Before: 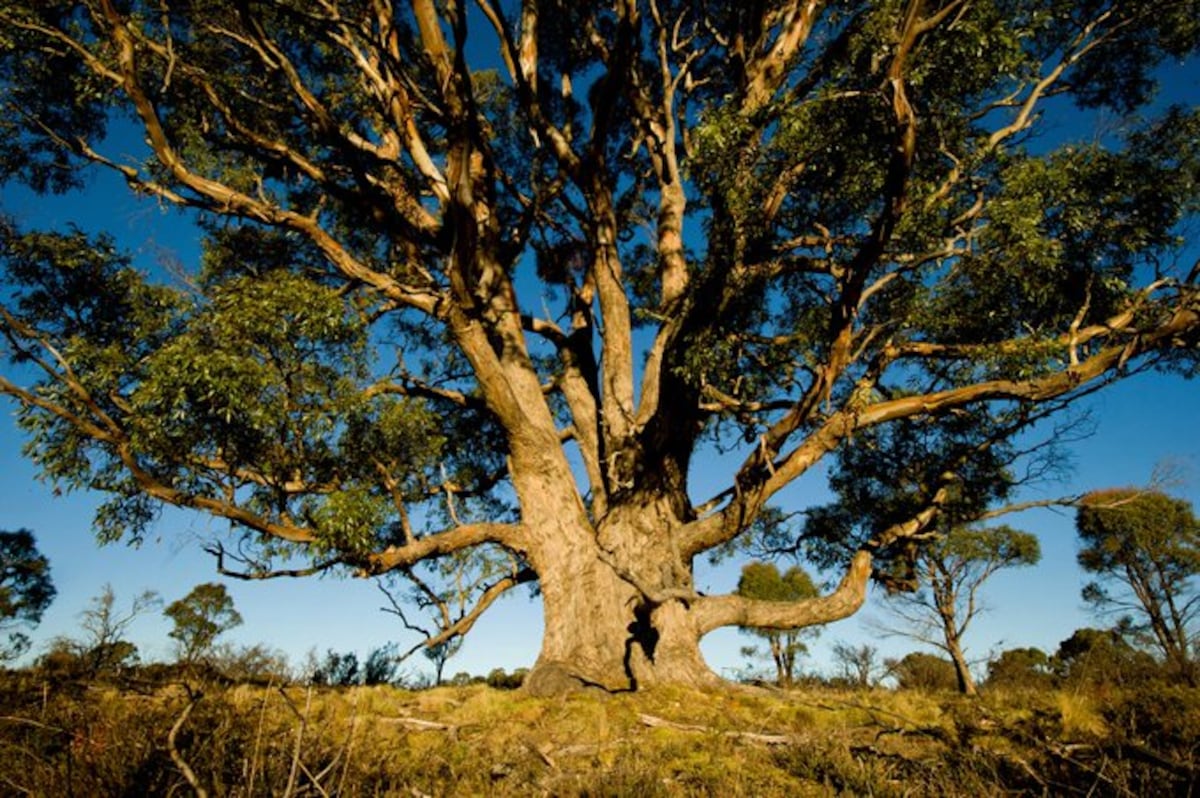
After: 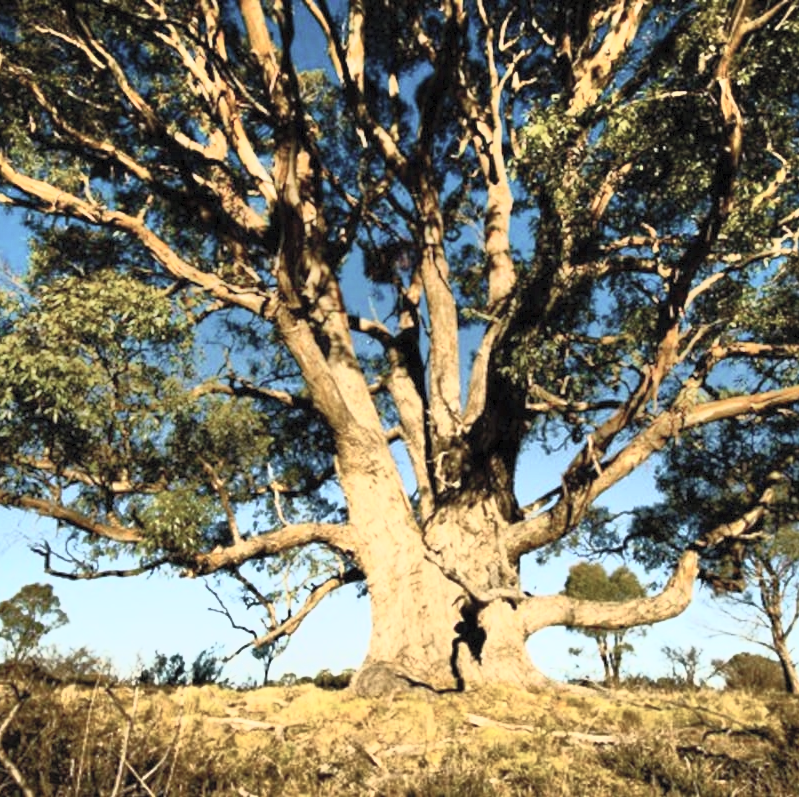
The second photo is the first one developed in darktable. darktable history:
tone equalizer: -7 EV -0.63 EV, -6 EV 1 EV, -5 EV -0.45 EV, -4 EV 0.43 EV, -3 EV 0.41 EV, -2 EV 0.15 EV, -1 EV -0.15 EV, +0 EV -0.39 EV, smoothing diameter 25%, edges refinement/feathering 10, preserve details guided filter
contrast brightness saturation: contrast 0.43, brightness 0.56, saturation -0.19
crop and rotate: left 14.436%, right 18.898%
